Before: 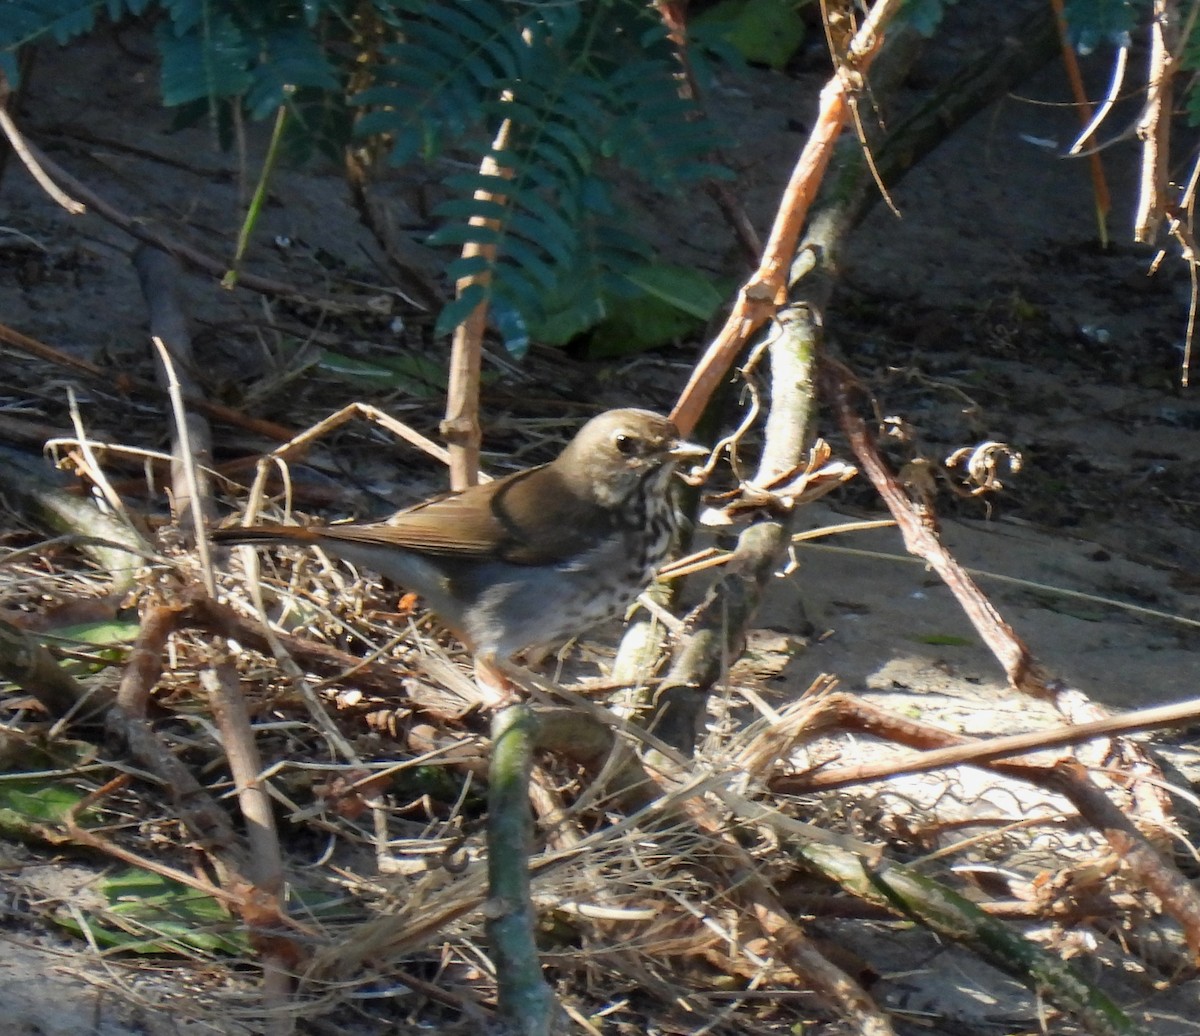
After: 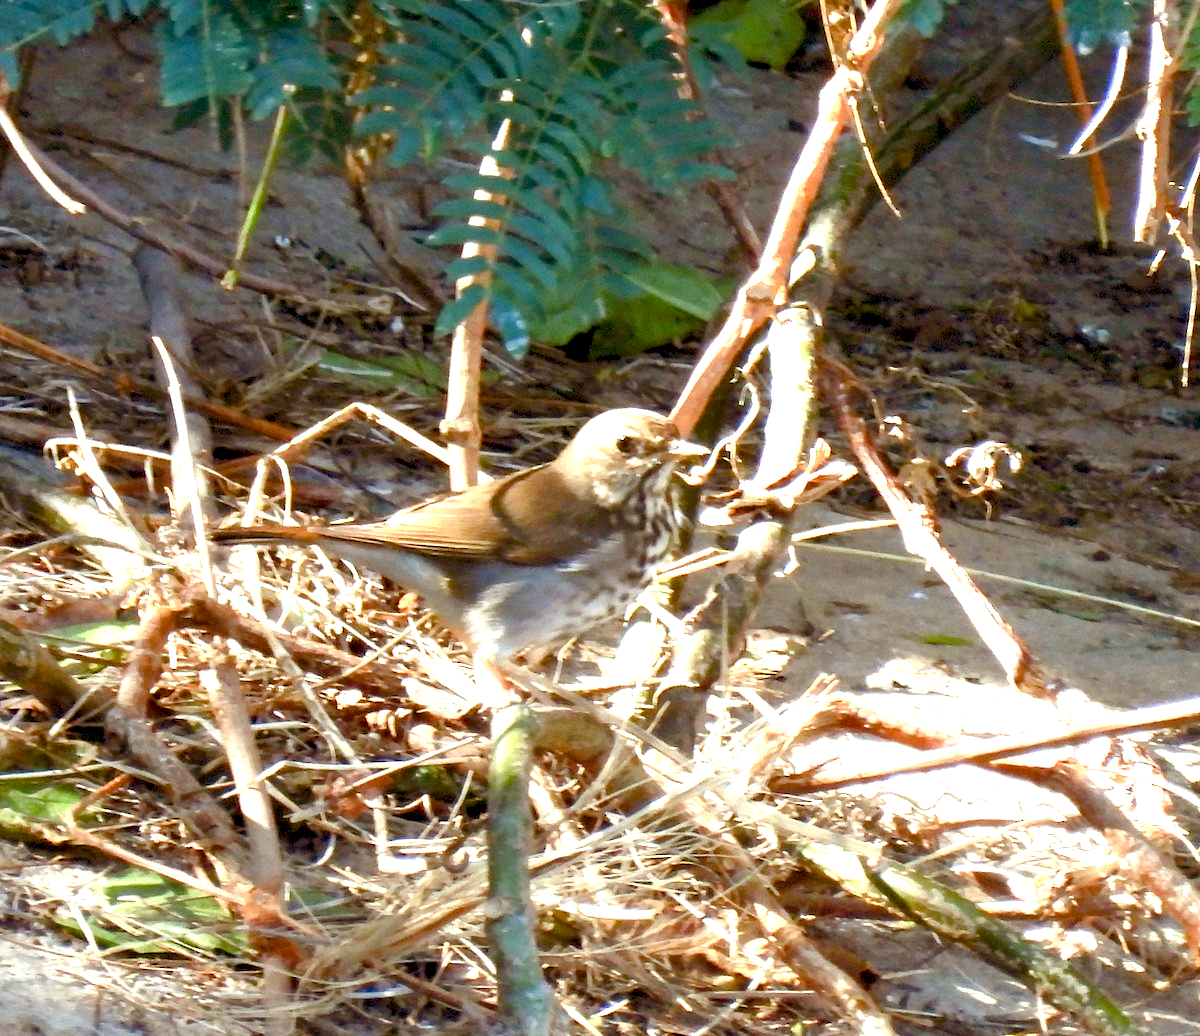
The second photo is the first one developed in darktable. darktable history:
color balance rgb: power › luminance 9.975%, power › chroma 2.814%, power › hue 57.89°, global offset › luminance -1.438%, perceptual saturation grading › global saturation 20%, perceptual saturation grading › highlights -49.675%, perceptual saturation grading › shadows 26.119%, global vibrance 20%
exposure: black level correction 0, exposure 1.635 EV, compensate highlight preservation false
